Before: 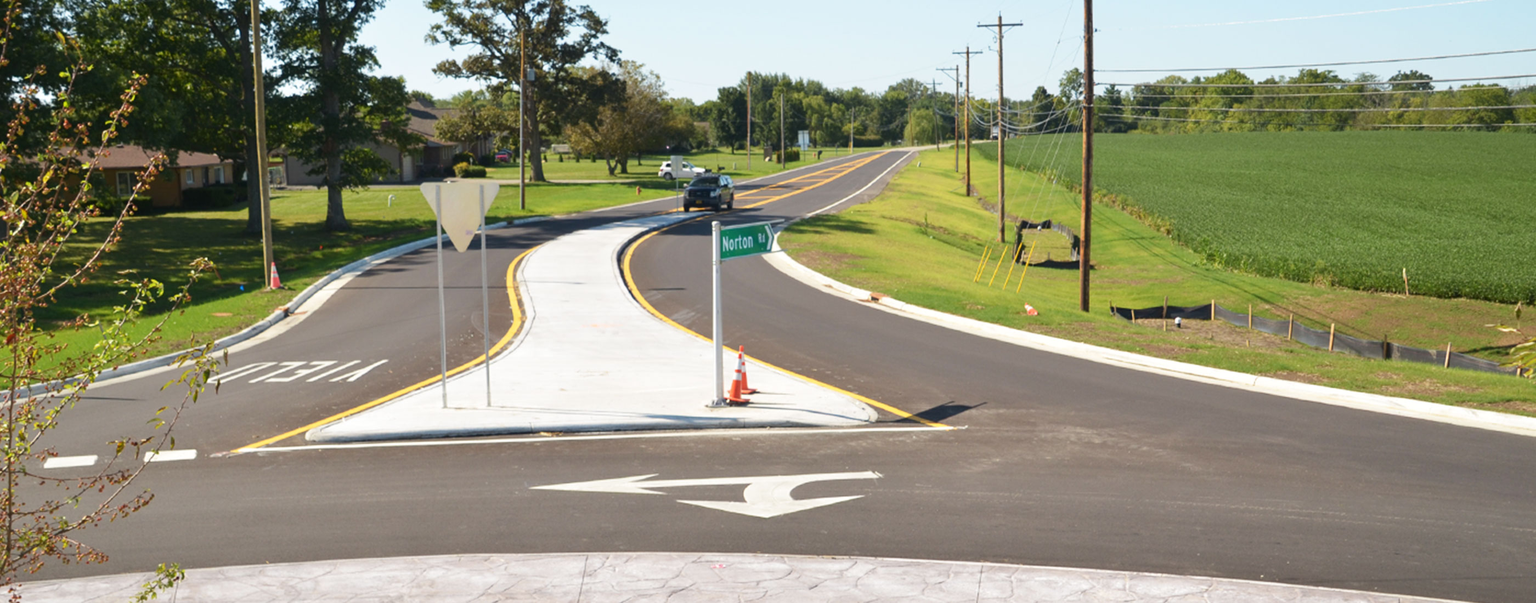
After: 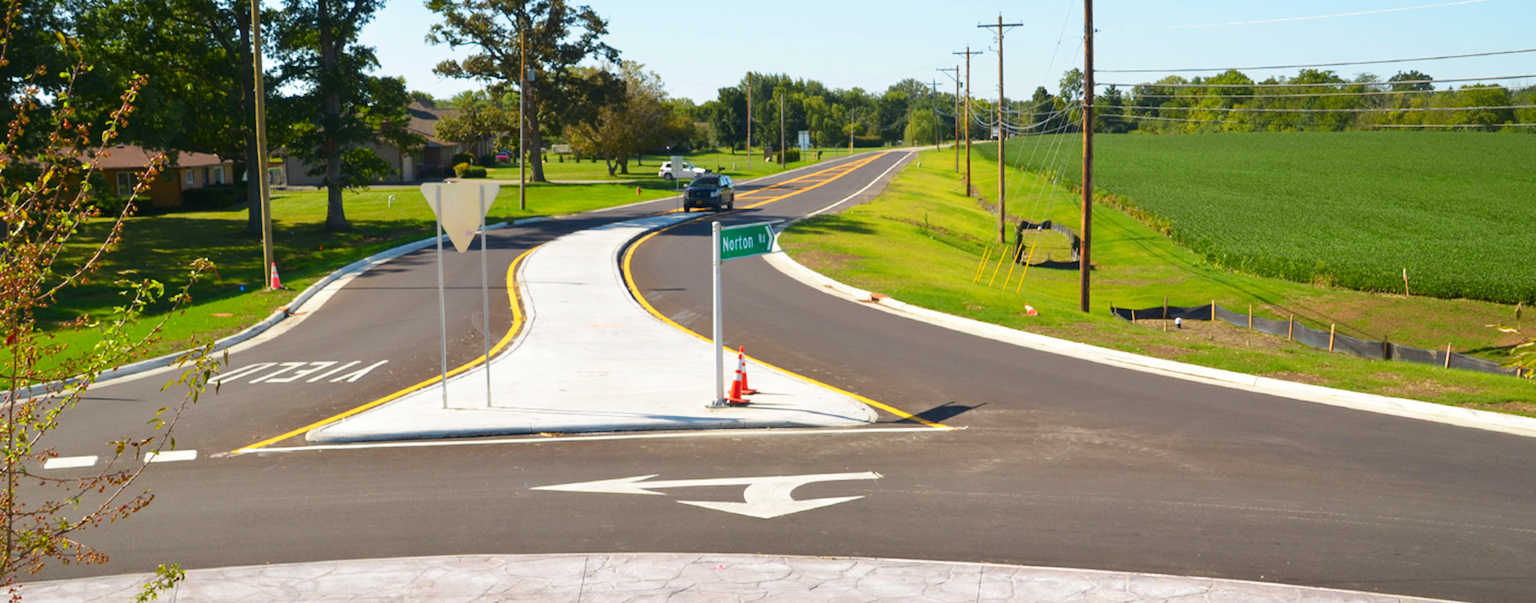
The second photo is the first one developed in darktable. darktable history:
contrast brightness saturation: brightness -0.02, saturation 0.351
